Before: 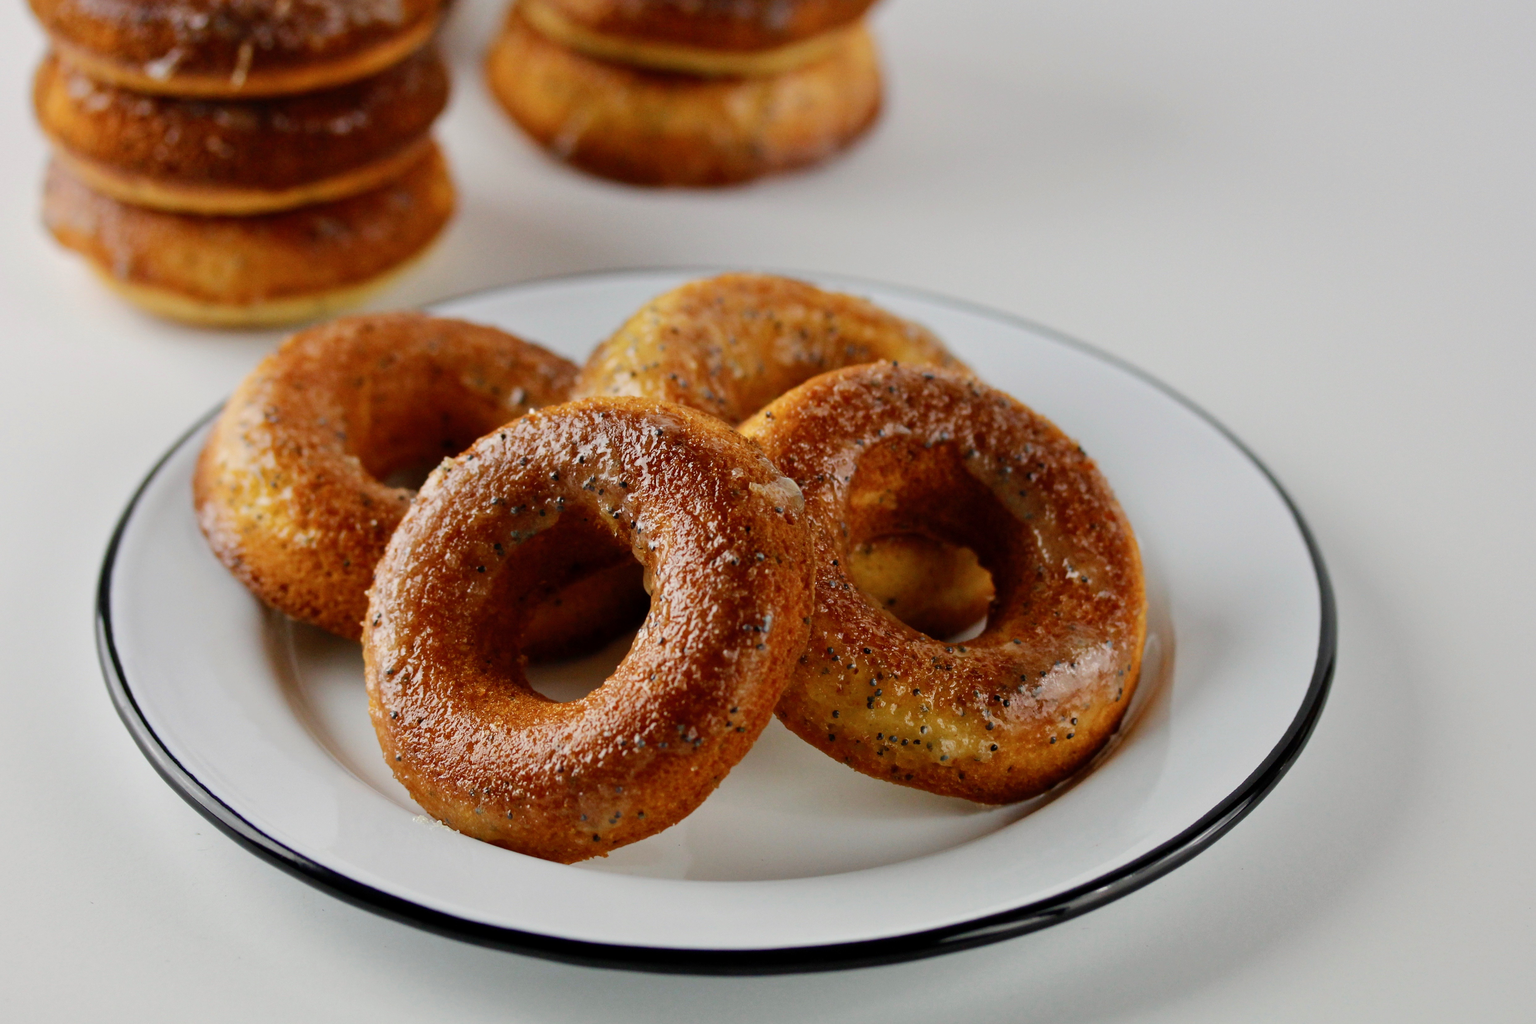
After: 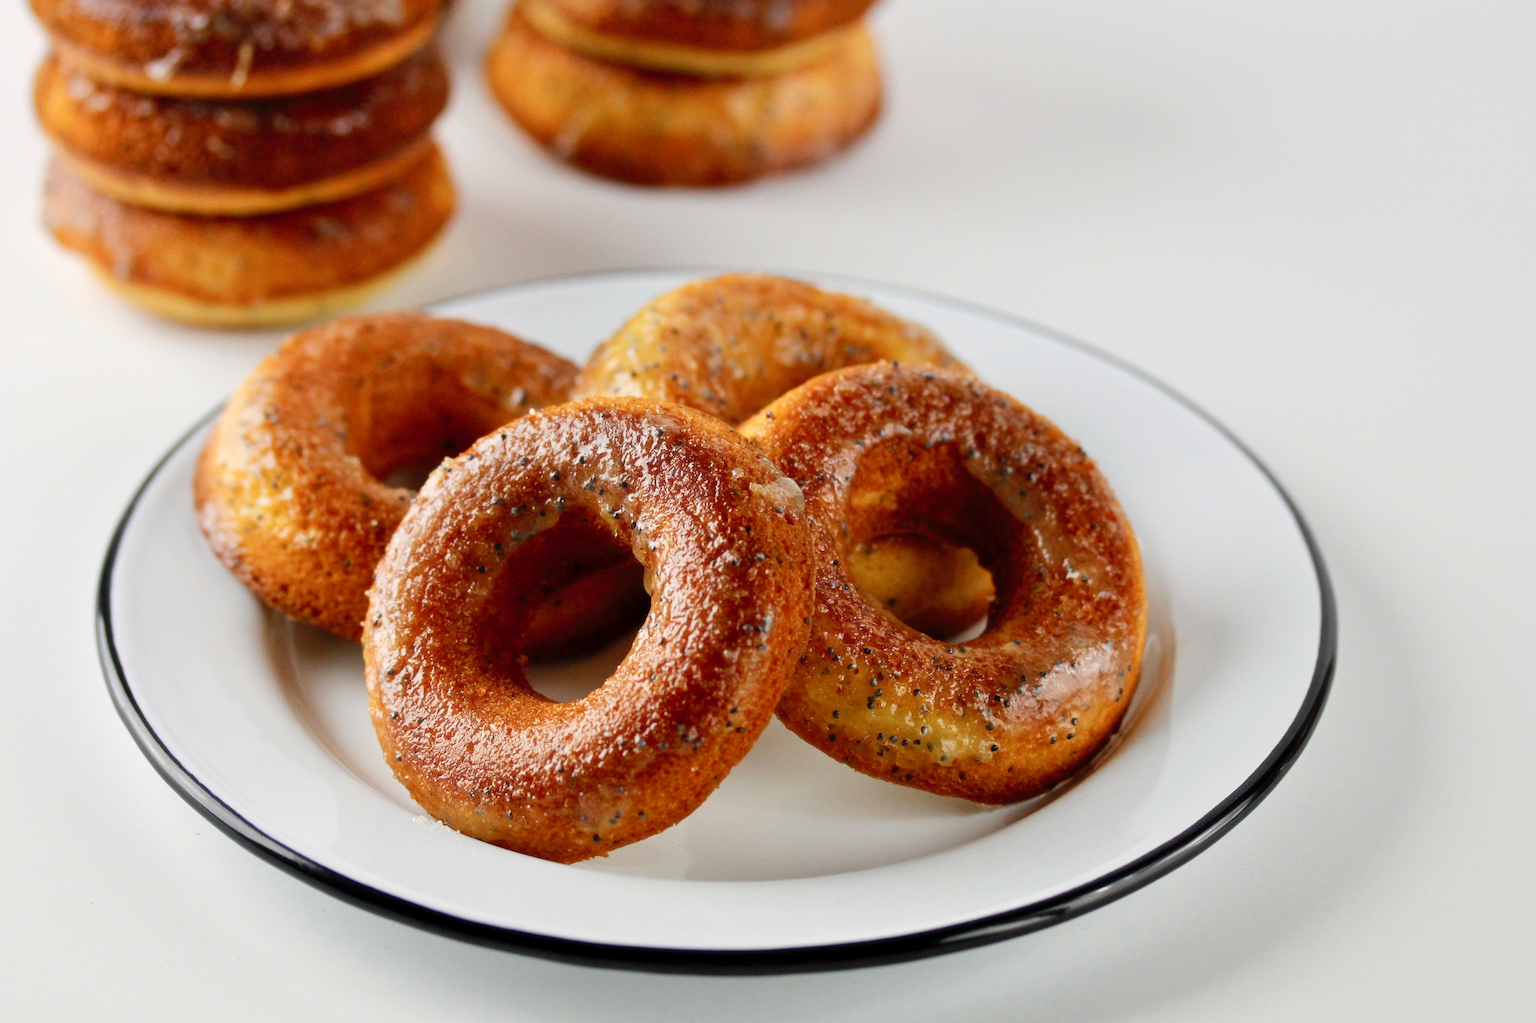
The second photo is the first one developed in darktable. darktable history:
levels: levels [0, 0.435, 0.917]
haze removal: strength -0.1, adaptive false
